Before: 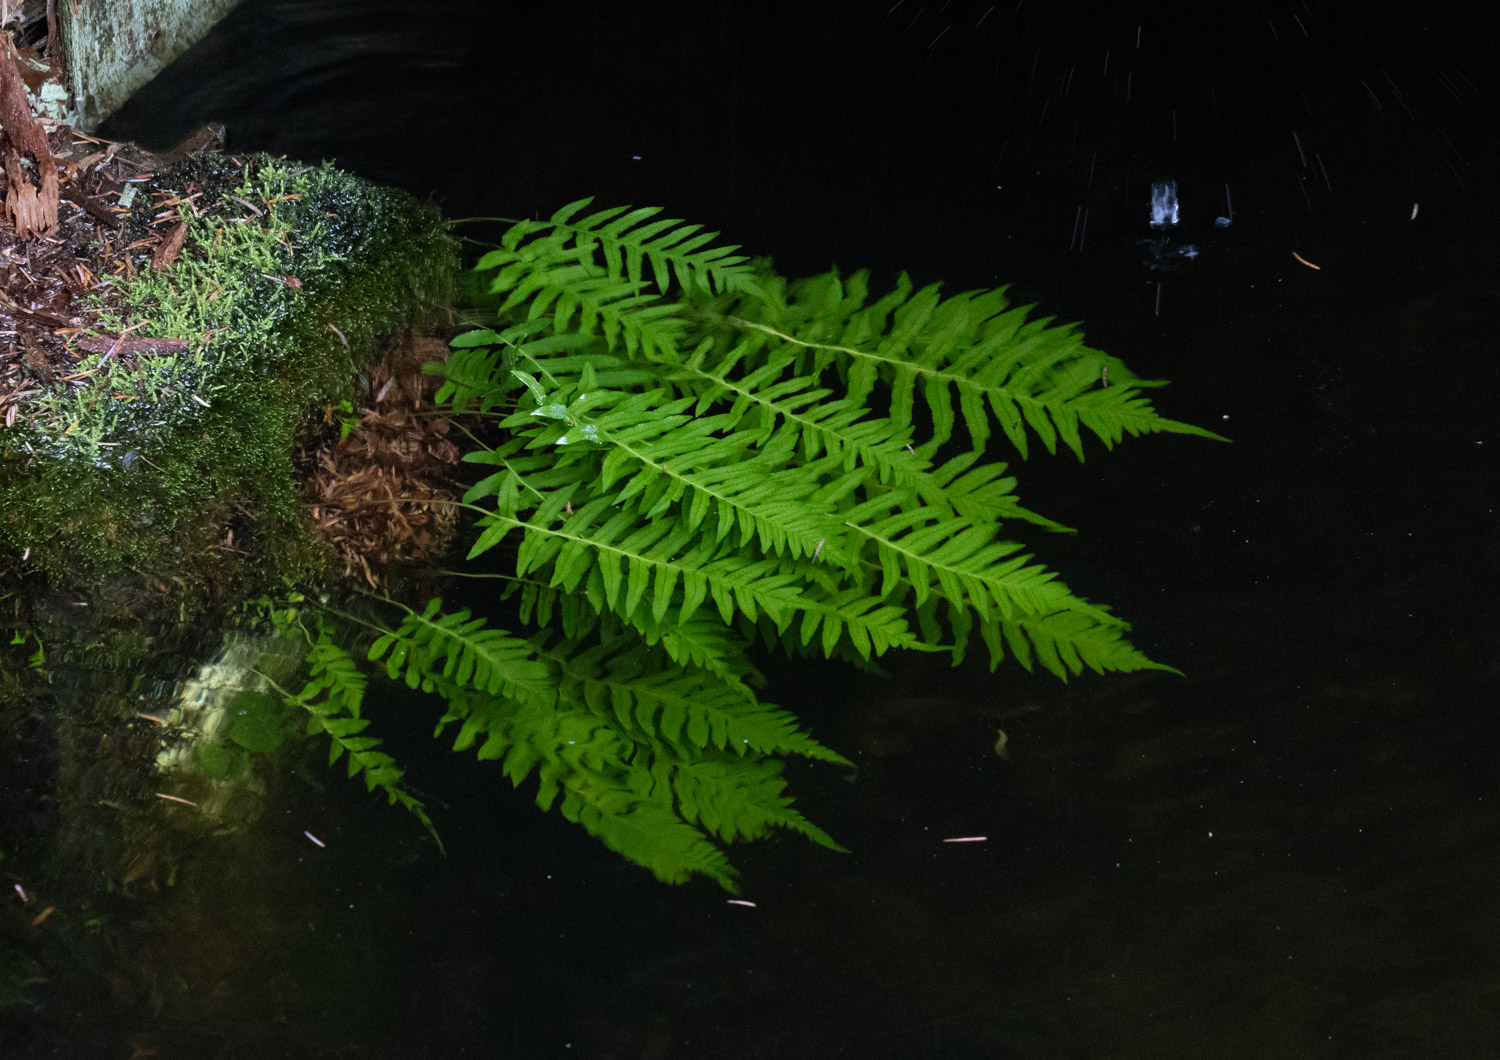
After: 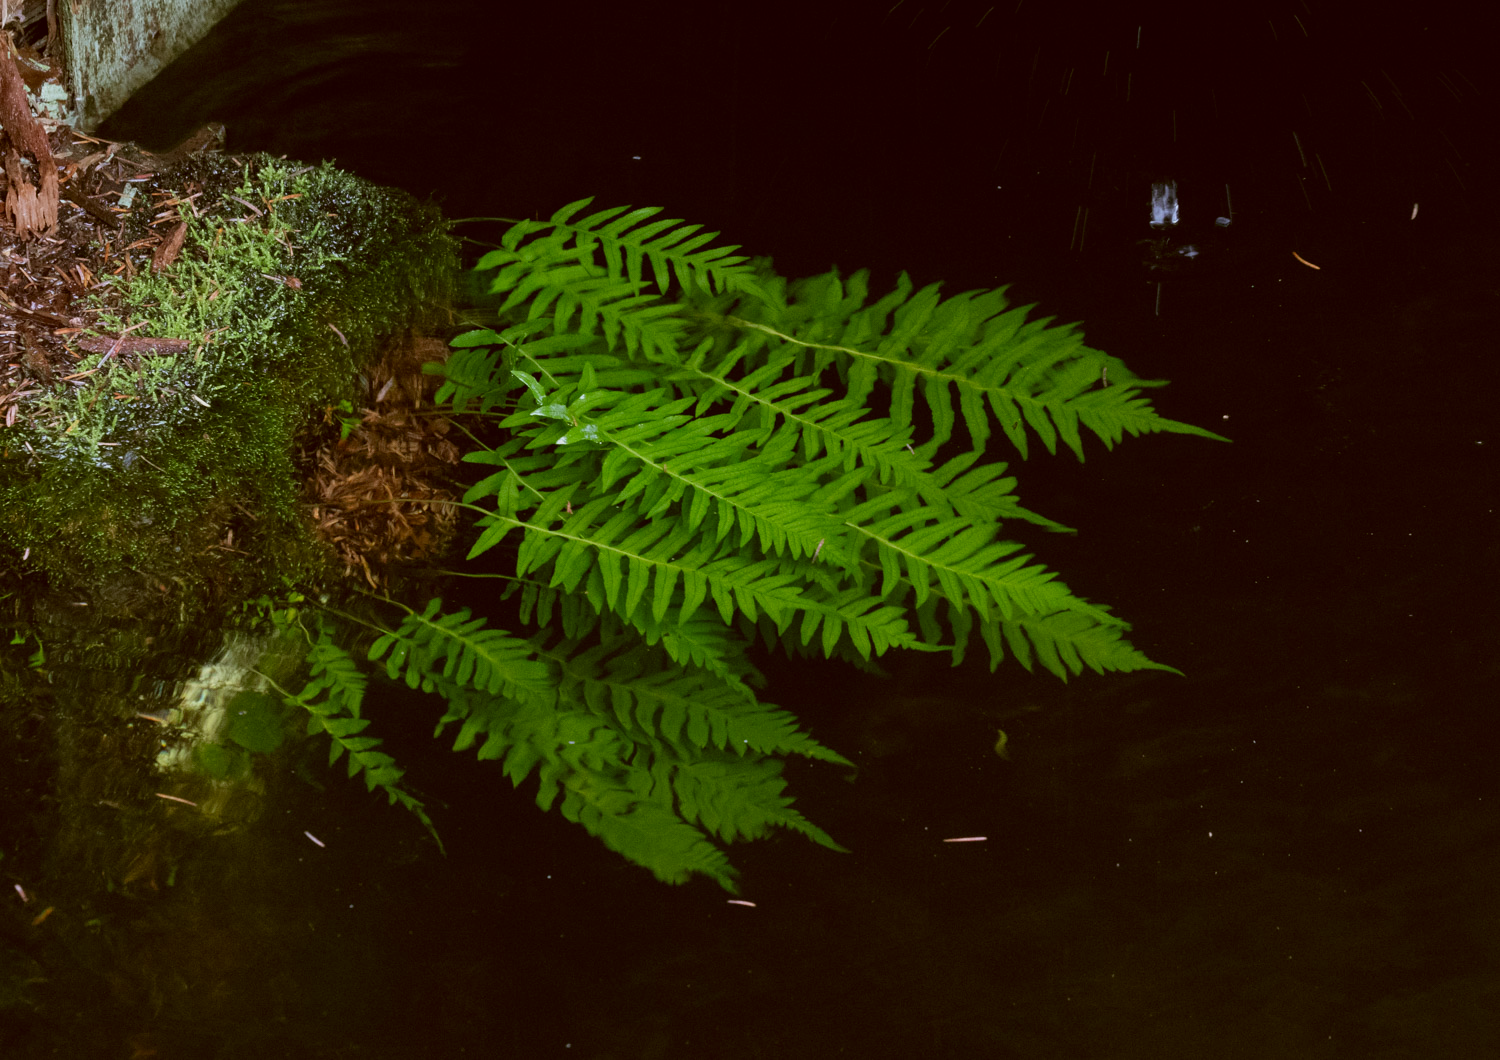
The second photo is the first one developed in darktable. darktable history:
color correction: highlights a* -0.612, highlights b* 0.171, shadows a* 5.2, shadows b* 20.21
shadows and highlights: radius 121.45, shadows 21.57, white point adjustment -9.62, highlights -15.87, soften with gaussian
